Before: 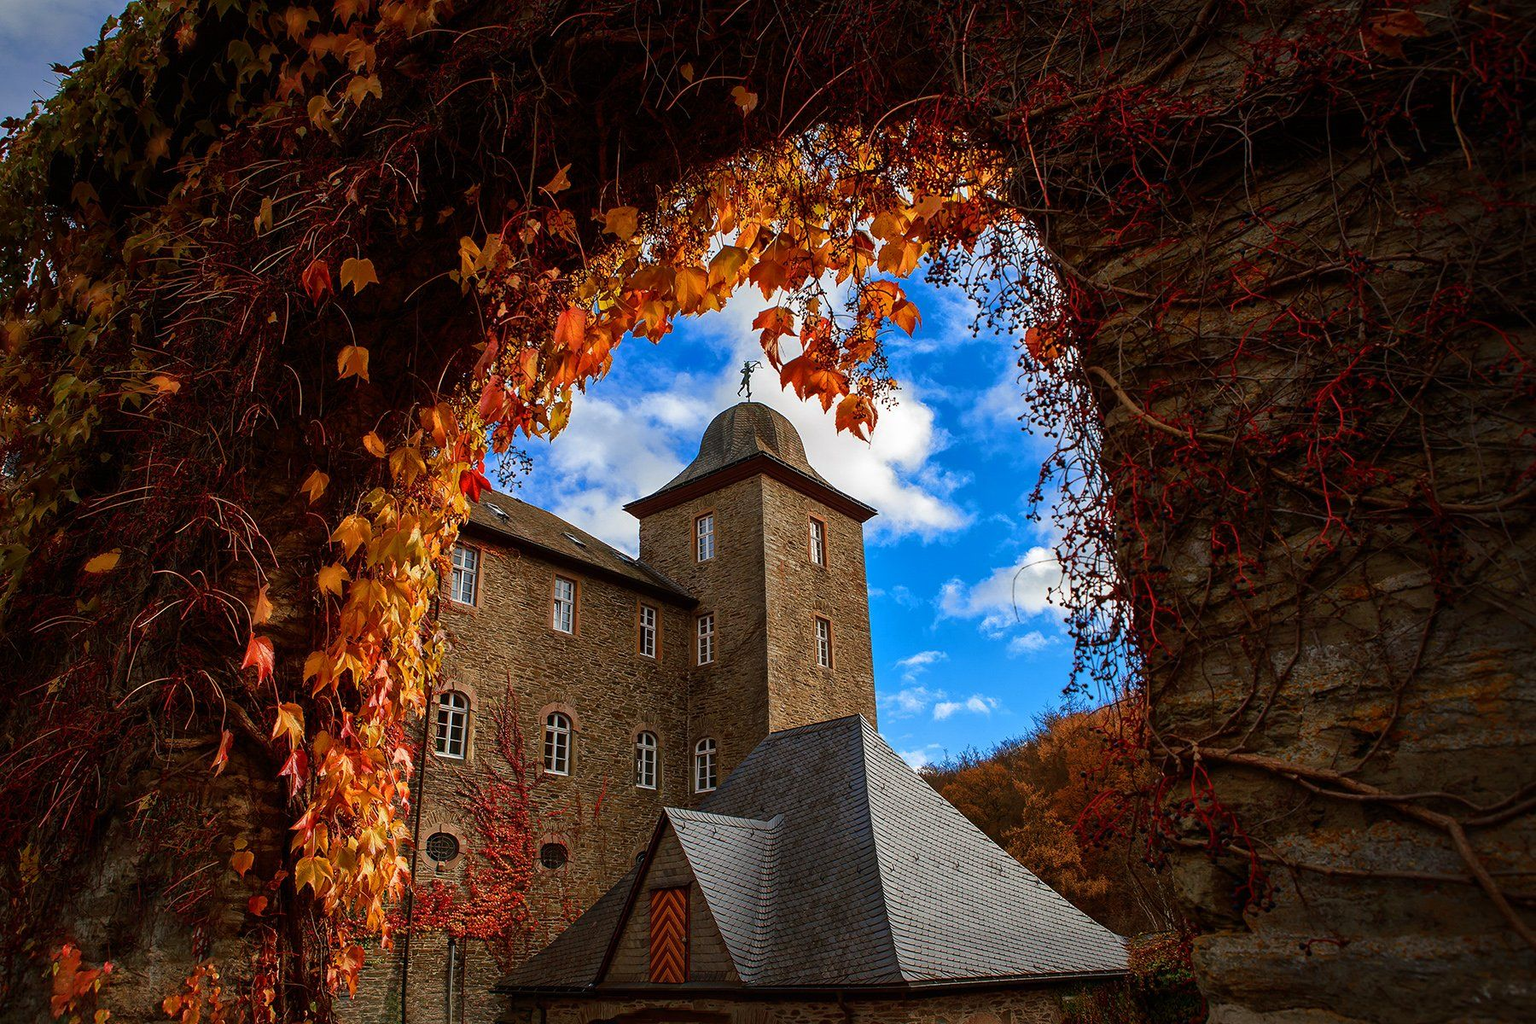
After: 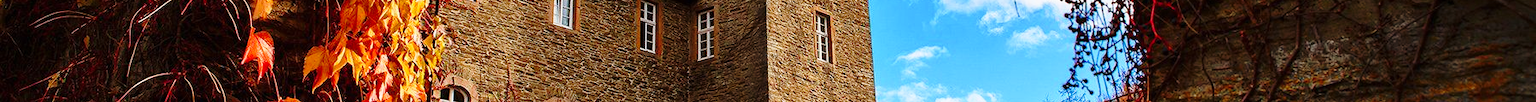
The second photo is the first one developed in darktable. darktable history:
base curve: curves: ch0 [(0, 0) (0.028, 0.03) (0.121, 0.232) (0.46, 0.748) (0.859, 0.968) (1, 1)], preserve colors none
crop and rotate: top 59.084%, bottom 30.916%
